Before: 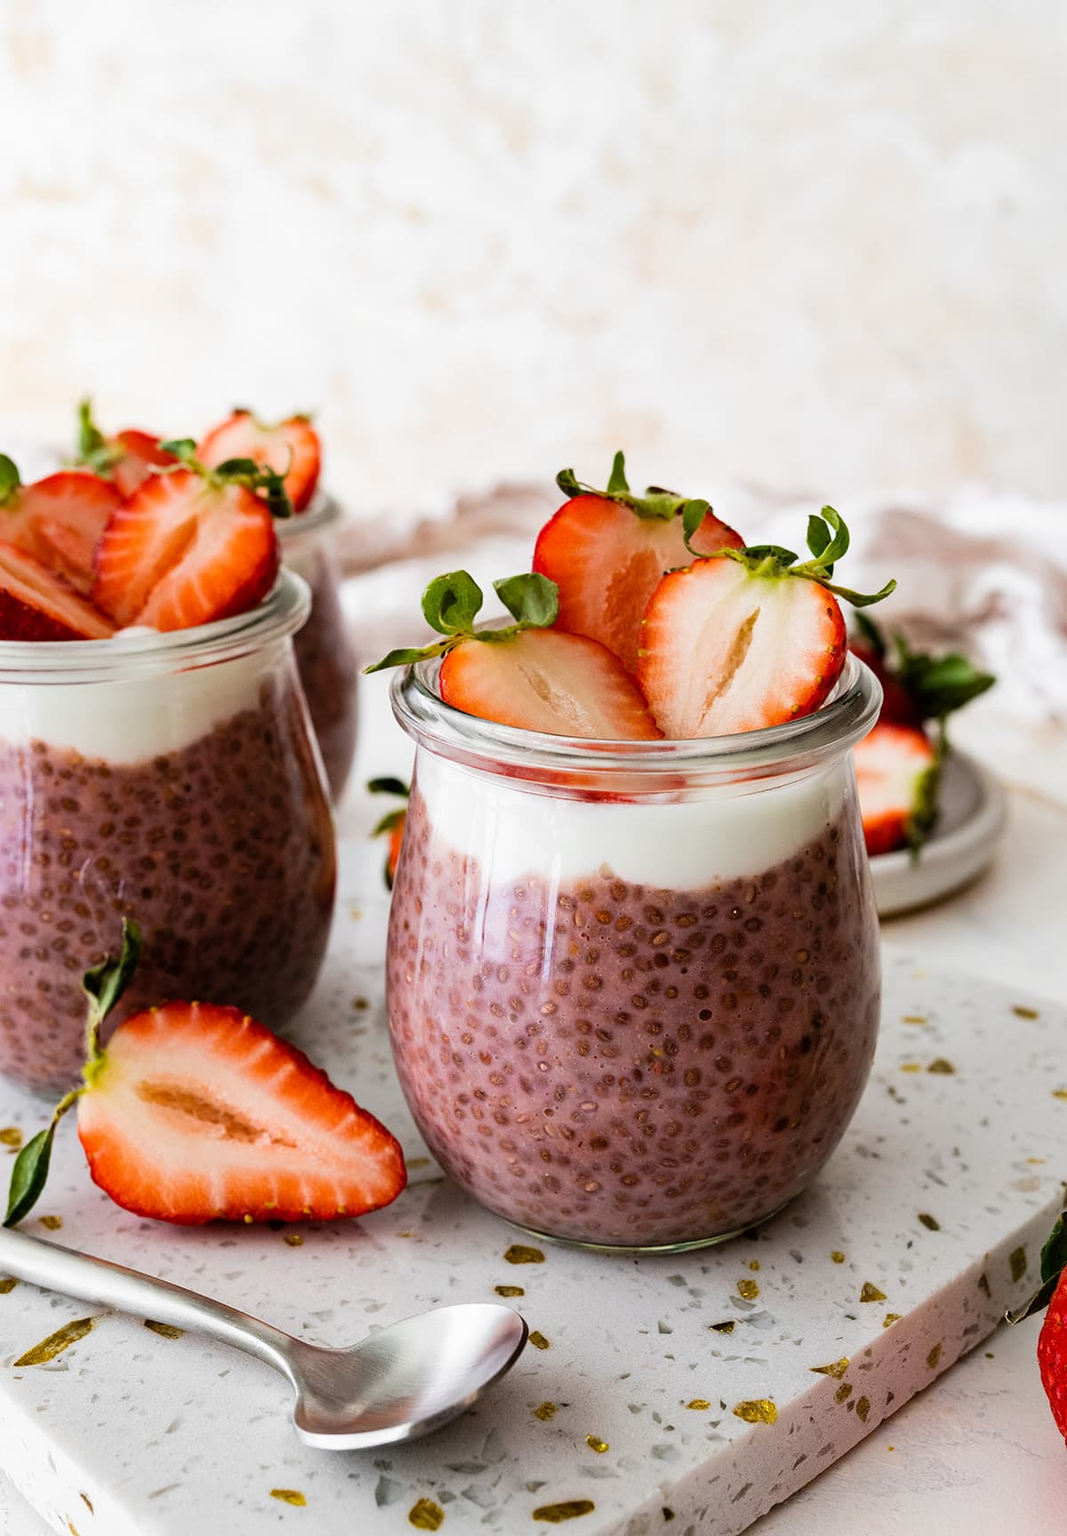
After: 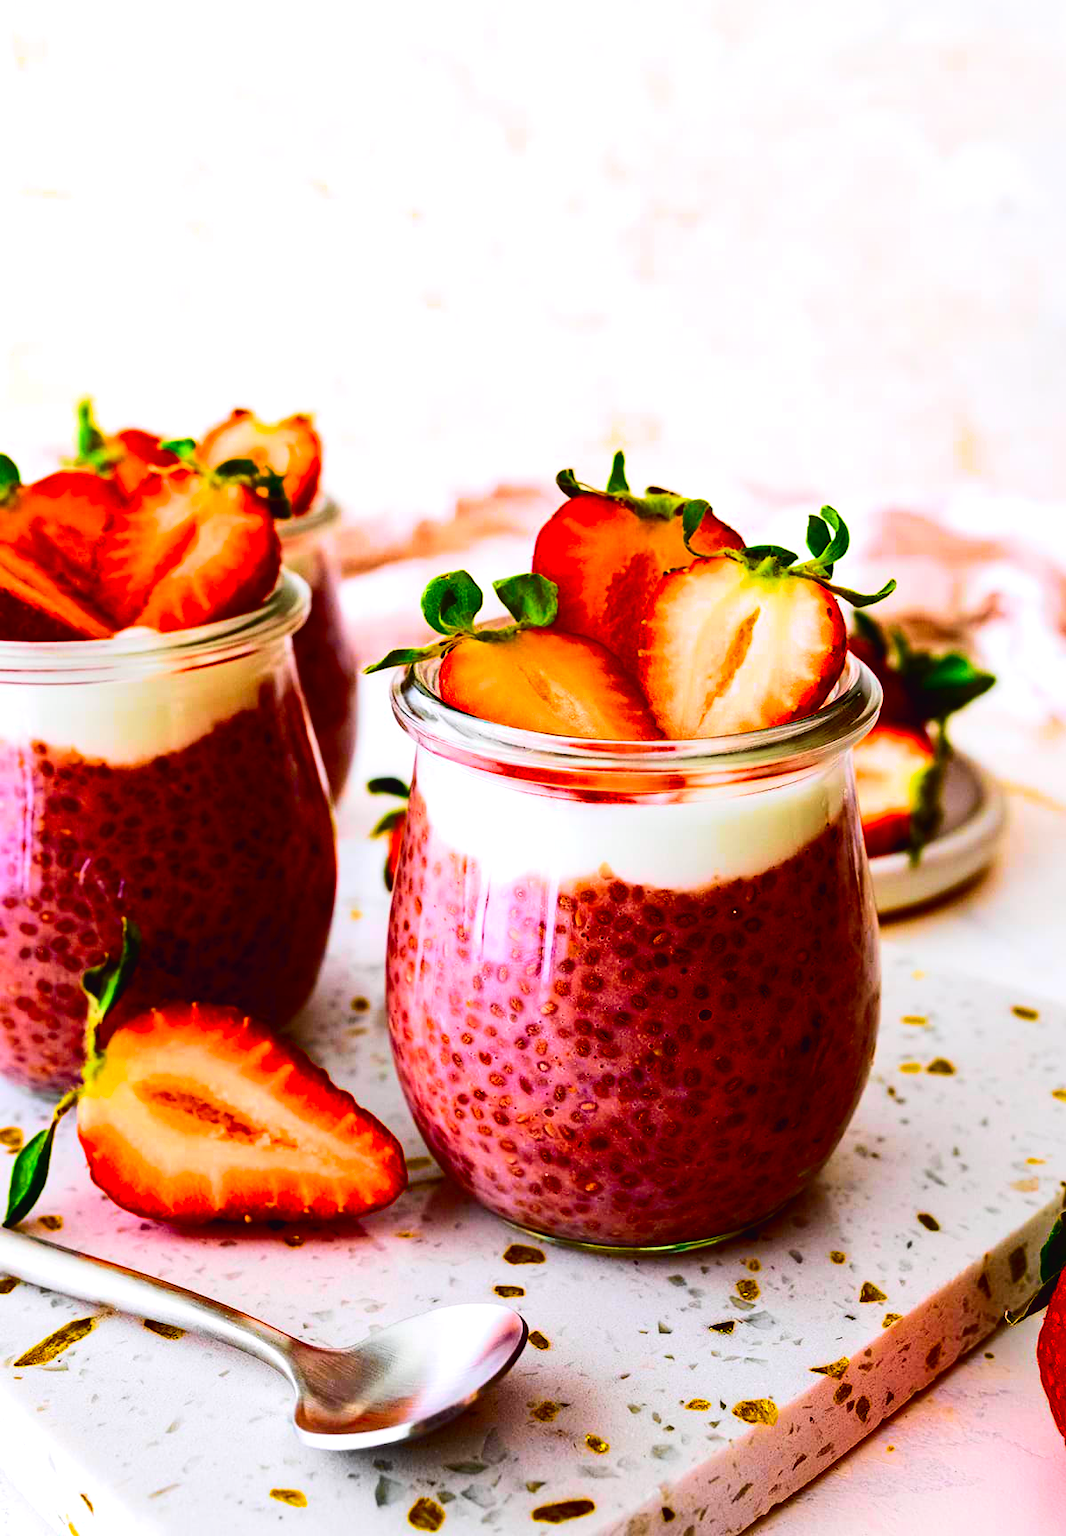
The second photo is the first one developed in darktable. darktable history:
tone curve: curves: ch0 [(0, 0.023) (0.103, 0.087) (0.295, 0.297) (0.445, 0.531) (0.553, 0.665) (0.735, 0.843) (0.994, 1)]; ch1 [(0, 0) (0.427, 0.346) (0.456, 0.426) (0.484, 0.483) (0.509, 0.514) (0.535, 0.56) (0.581, 0.632) (0.646, 0.715) (1, 1)]; ch2 [(0, 0) (0.369, 0.388) (0.449, 0.431) (0.501, 0.495) (0.533, 0.518) (0.572, 0.612) (0.677, 0.752) (1, 1)], color space Lab, independent channels, preserve colors none
contrast brightness saturation: contrast 0.07, brightness -0.13, saturation 0.06
color balance rgb: linear chroma grading › global chroma 15%, perceptual saturation grading › global saturation 30%
color balance: lift [1, 1.001, 0.999, 1.001], gamma [1, 1.004, 1.007, 0.993], gain [1, 0.991, 0.987, 1.013], contrast 7.5%, contrast fulcrum 10%, output saturation 115%
